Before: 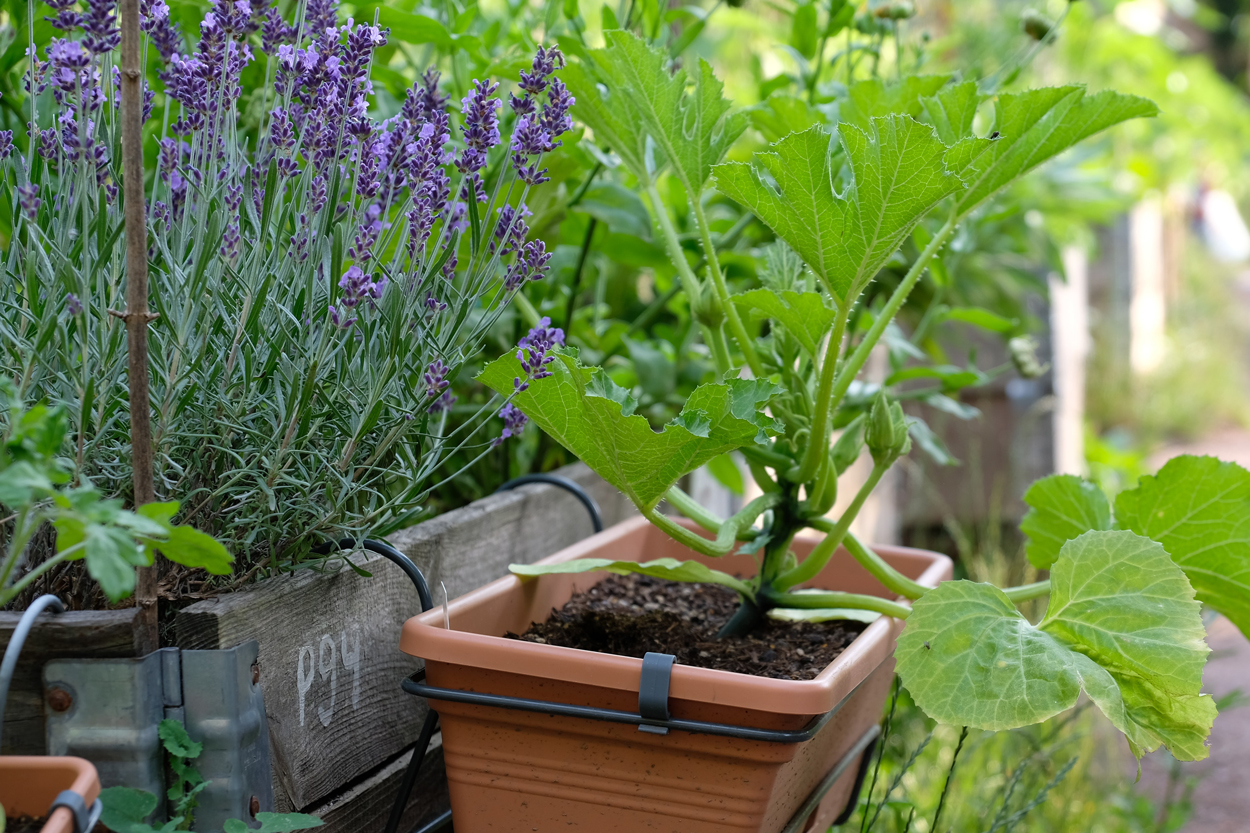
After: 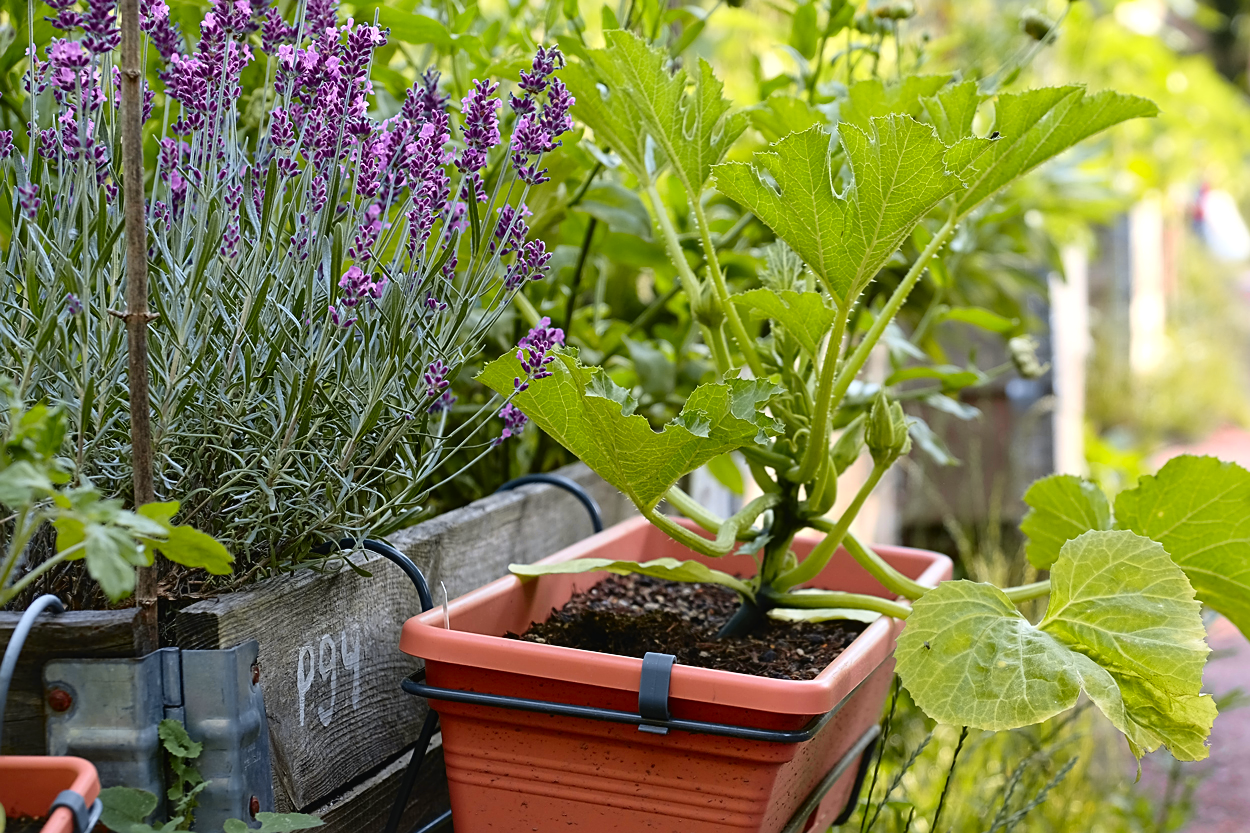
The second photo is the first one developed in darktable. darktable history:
sharpen: on, module defaults
tone curve: curves: ch0 [(0, 0.036) (0.119, 0.115) (0.466, 0.498) (0.715, 0.767) (0.817, 0.865) (1, 0.998)]; ch1 [(0, 0) (0.377, 0.416) (0.44, 0.461) (0.487, 0.49) (0.514, 0.517) (0.536, 0.577) (0.66, 0.724) (1, 1)]; ch2 [(0, 0) (0.38, 0.405) (0.463, 0.443) (0.492, 0.486) (0.526, 0.541) (0.578, 0.598) (0.653, 0.698) (1, 1)], color space Lab, independent channels, preserve colors none
local contrast: mode bilateral grid, contrast 20, coarseness 50, detail 120%, midtone range 0.2
